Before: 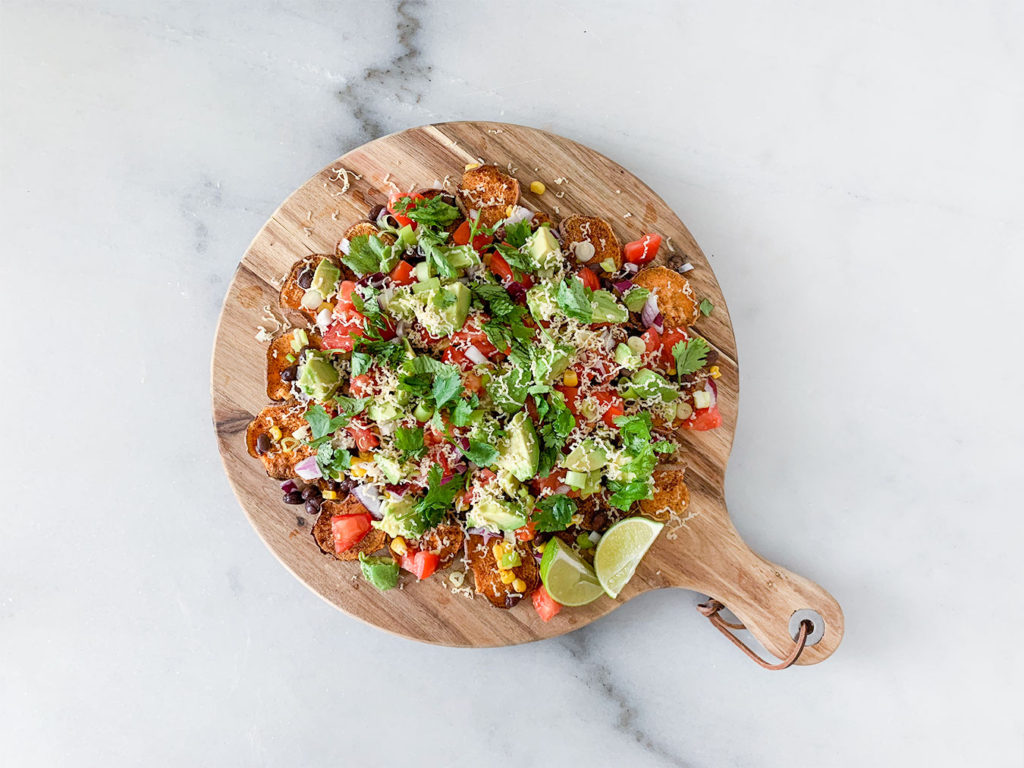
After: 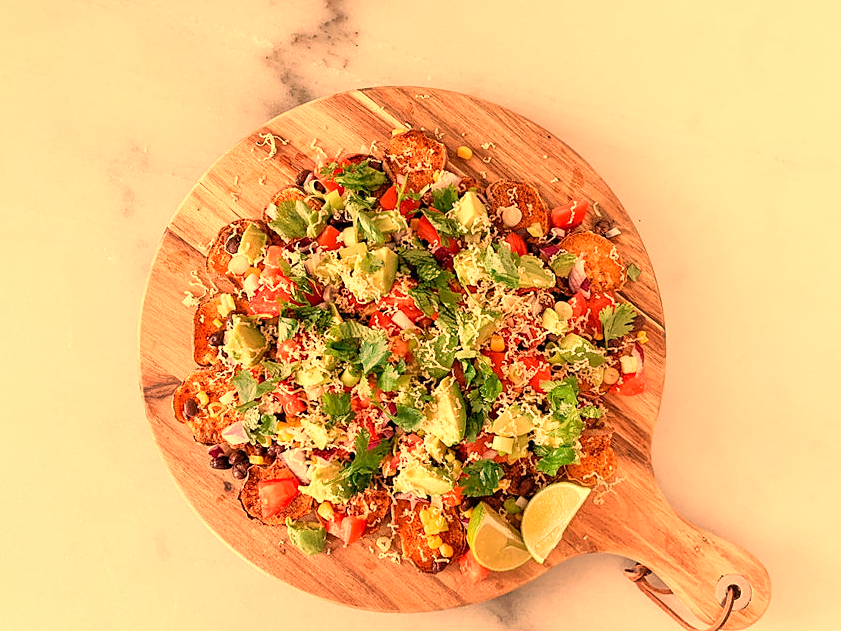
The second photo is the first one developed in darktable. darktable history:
crop and rotate: left 7.196%, top 4.574%, right 10.605%, bottom 13.178%
sharpen: radius 1, threshold 1
white balance: red 1.467, blue 0.684
